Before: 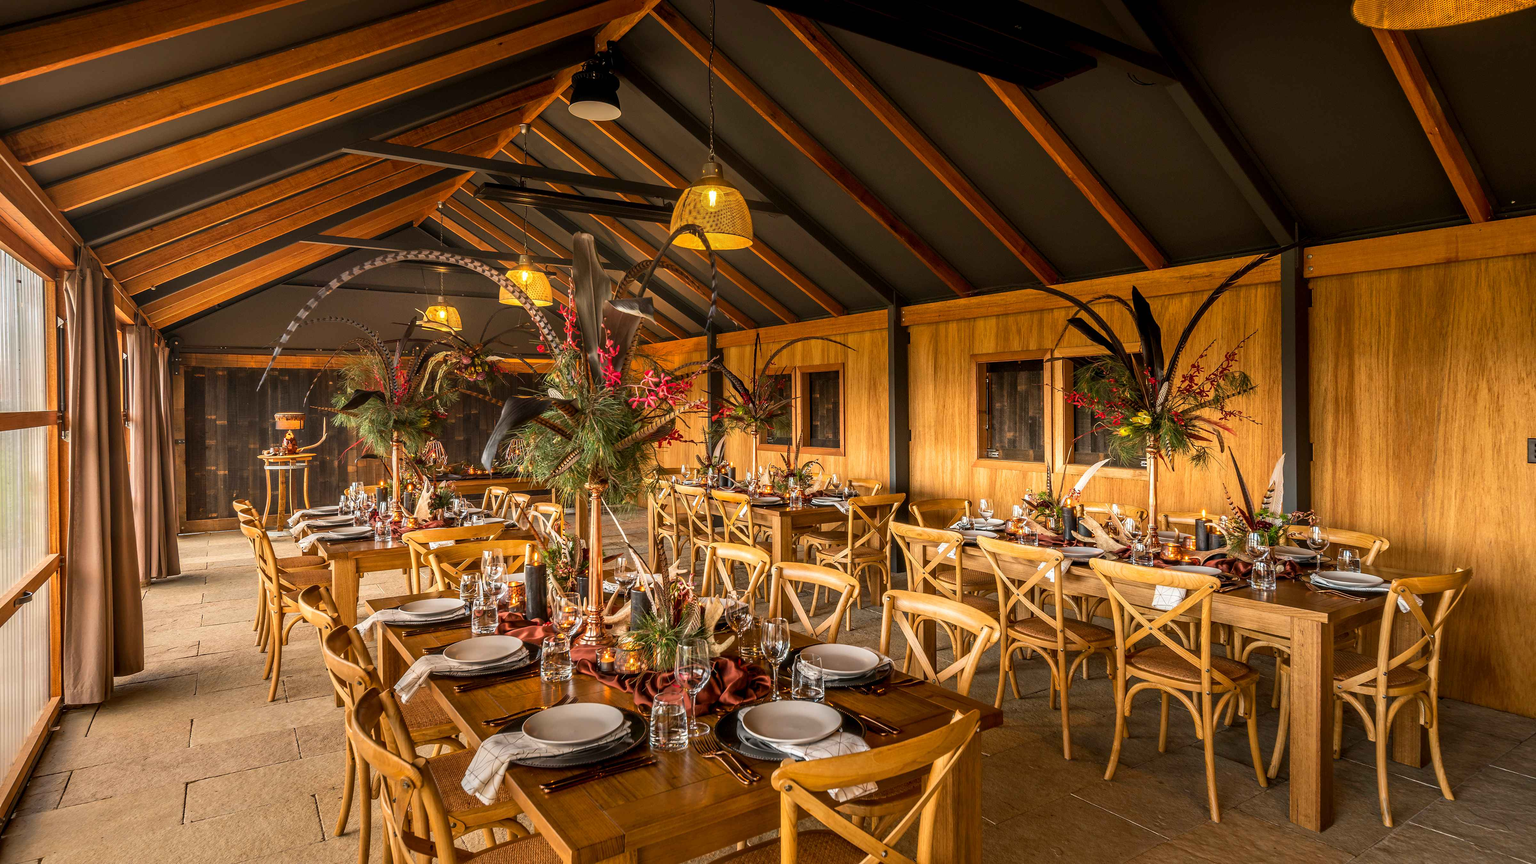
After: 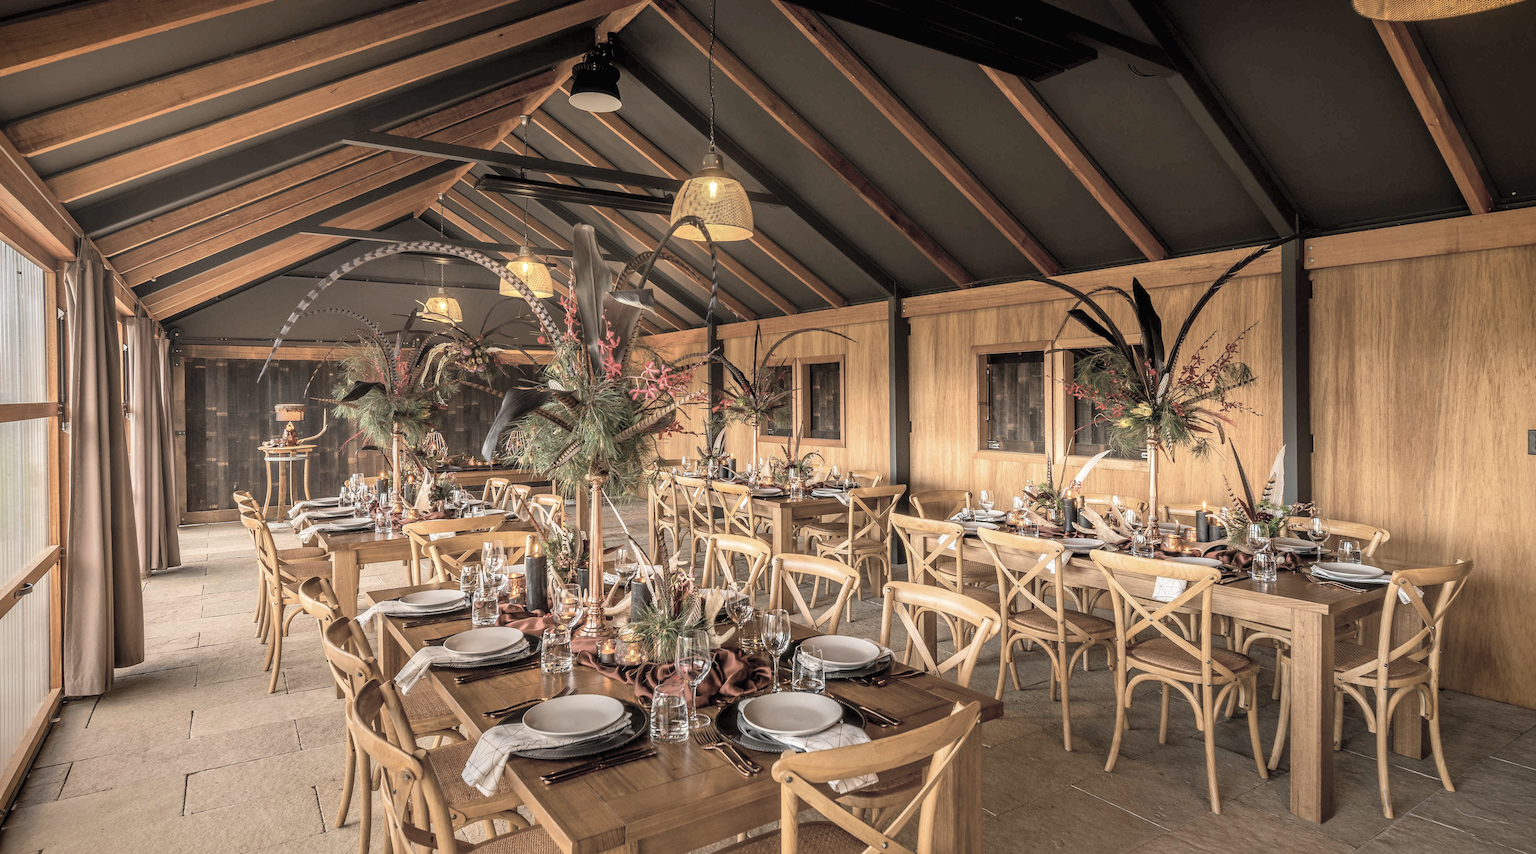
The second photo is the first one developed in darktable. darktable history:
crop: top 1.049%, right 0.001%
vignetting: fall-off start 88.53%, fall-off radius 44.2%, saturation 0.376, width/height ratio 1.161
contrast brightness saturation: brightness 0.18, saturation -0.5
